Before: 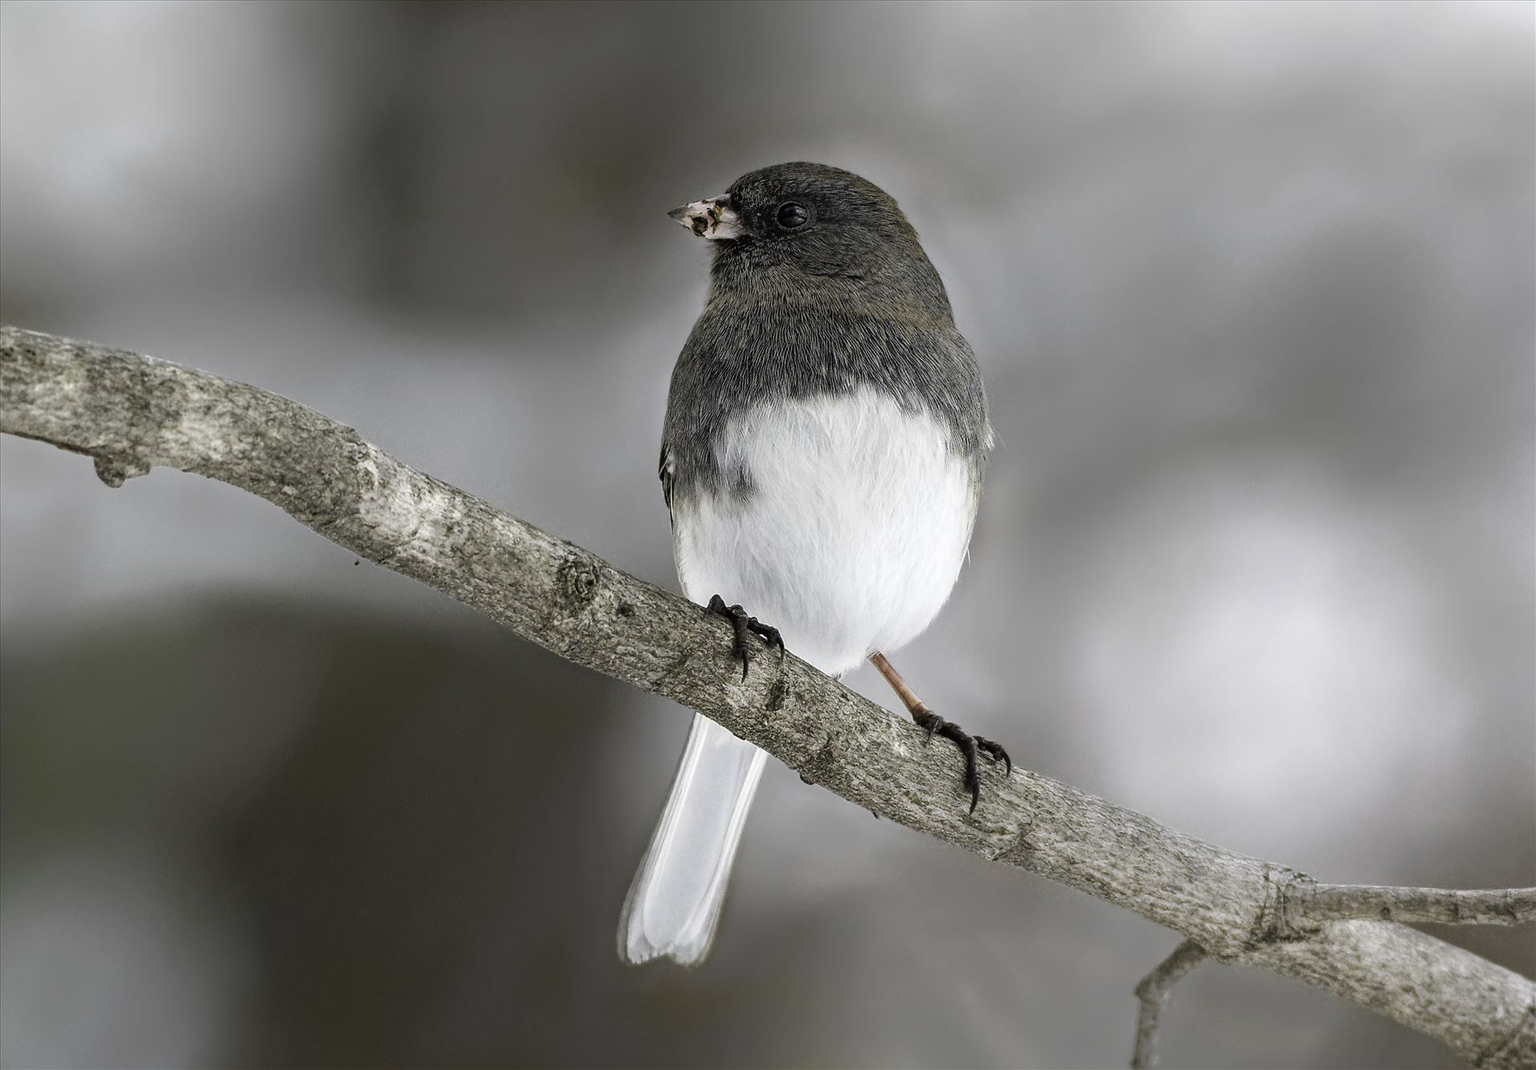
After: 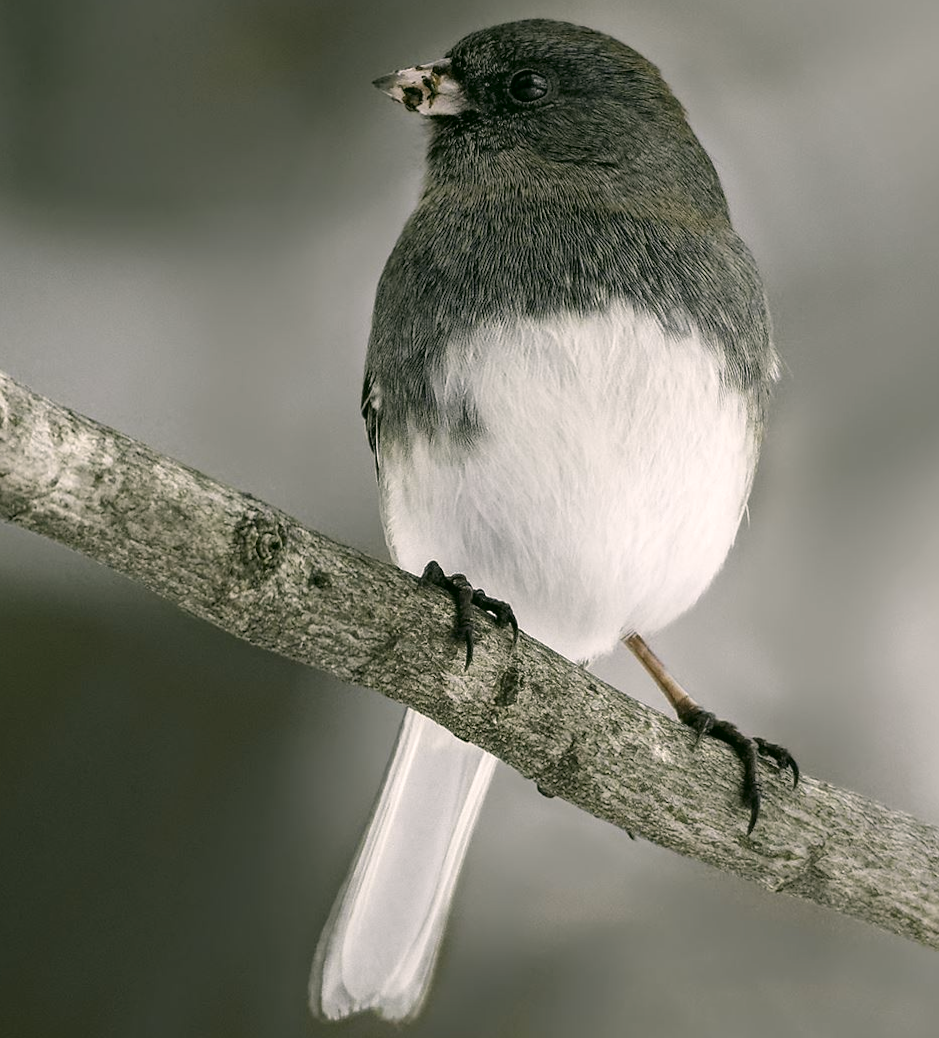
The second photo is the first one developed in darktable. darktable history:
rotate and perspective: rotation 0.174°, lens shift (vertical) 0.013, lens shift (horizontal) 0.019, shear 0.001, automatic cropping original format, crop left 0.007, crop right 0.991, crop top 0.016, crop bottom 0.997
color correction: highlights a* 4.02, highlights b* 4.98, shadows a* -7.55, shadows b* 4.98
crop and rotate: angle 0.02°, left 24.353%, top 13.219%, right 26.156%, bottom 8.224%
